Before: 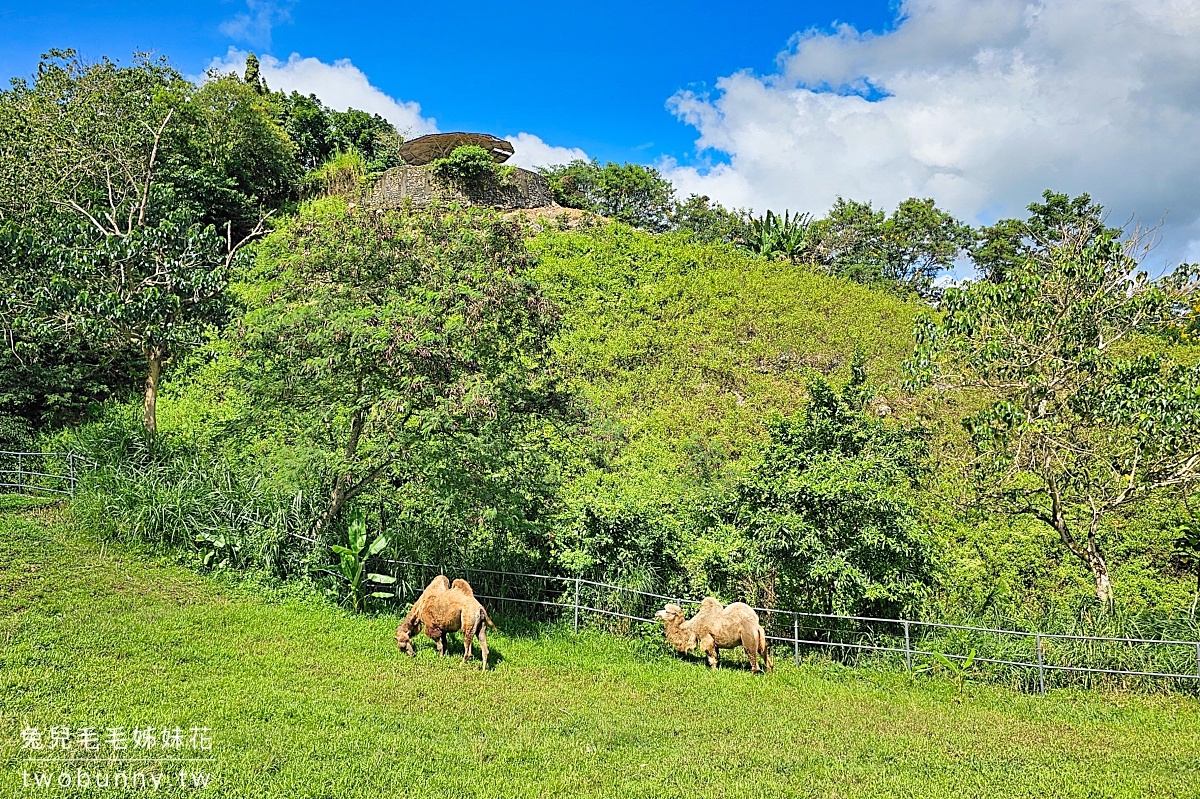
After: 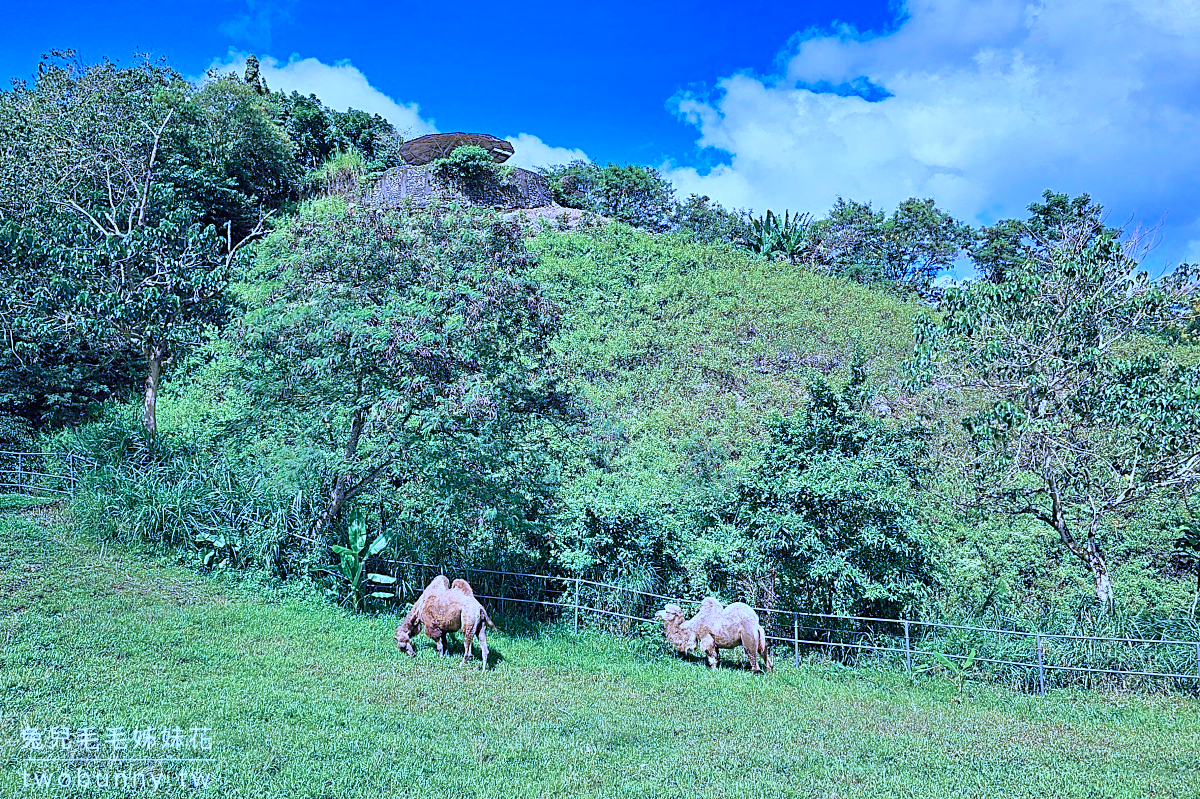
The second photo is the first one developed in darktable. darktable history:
color calibration: output R [1.063, -0.012, -0.003, 0], output B [-0.079, 0.047, 1, 0], illuminant custom, x 0.46, y 0.43, temperature 2642.66 K
